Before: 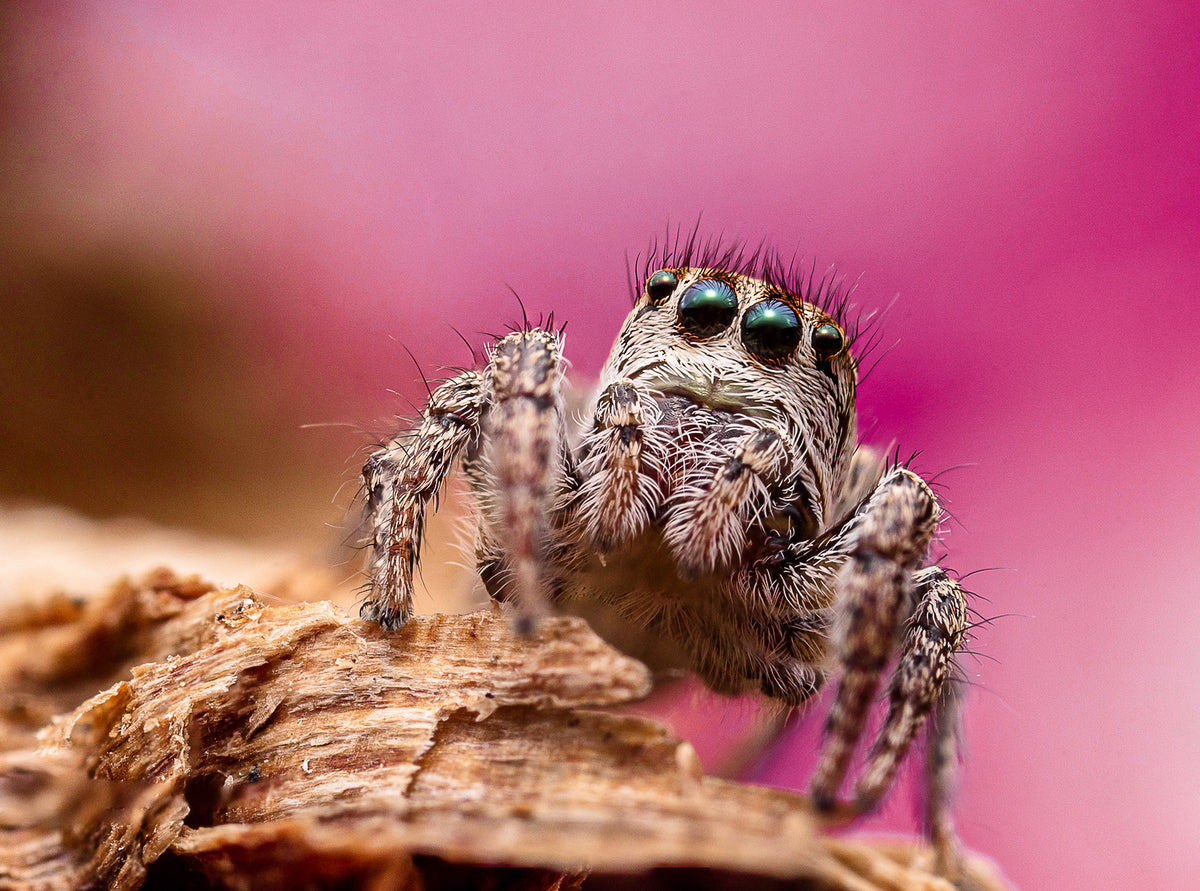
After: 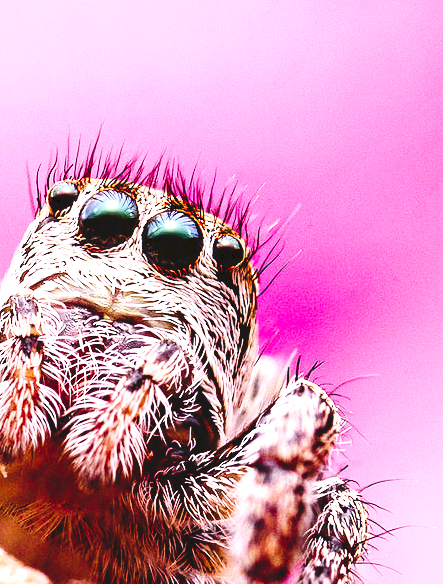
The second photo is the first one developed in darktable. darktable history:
exposure: exposure 1 EV, compensate highlight preservation false
color balance rgb: linear chroma grading › shadows -3%, linear chroma grading › highlights -4%
crop and rotate: left 49.936%, top 10.094%, right 13.136%, bottom 24.256%
tone curve: curves: ch0 [(0, 0) (0.003, 0.075) (0.011, 0.079) (0.025, 0.079) (0.044, 0.082) (0.069, 0.085) (0.1, 0.089) (0.136, 0.096) (0.177, 0.105) (0.224, 0.14) (0.277, 0.202) (0.335, 0.304) (0.399, 0.417) (0.468, 0.521) (0.543, 0.636) (0.623, 0.726) (0.709, 0.801) (0.801, 0.878) (0.898, 0.927) (1, 1)], preserve colors none
levels: levels [0, 0.476, 0.951]
white balance: red 1.066, blue 1.119
